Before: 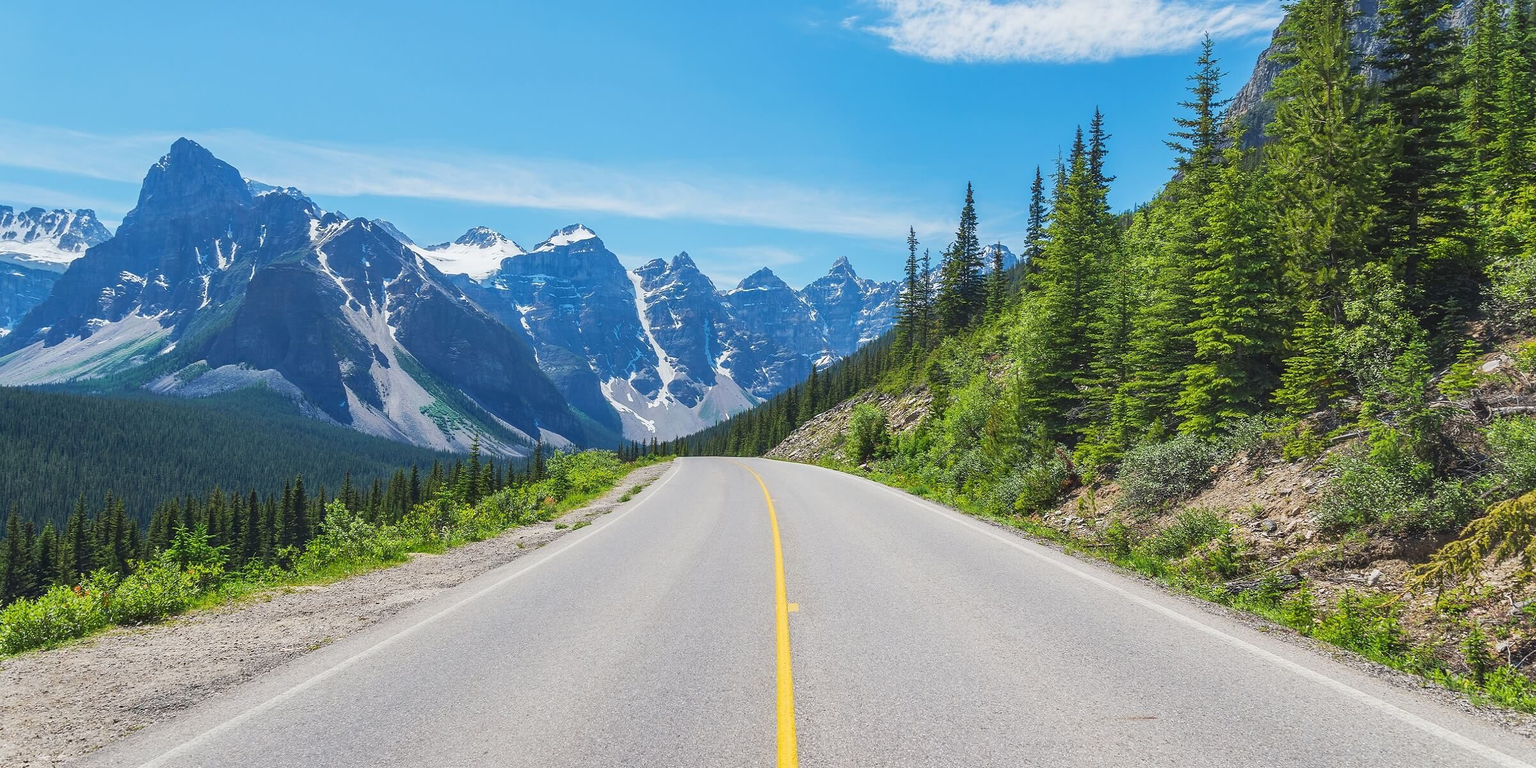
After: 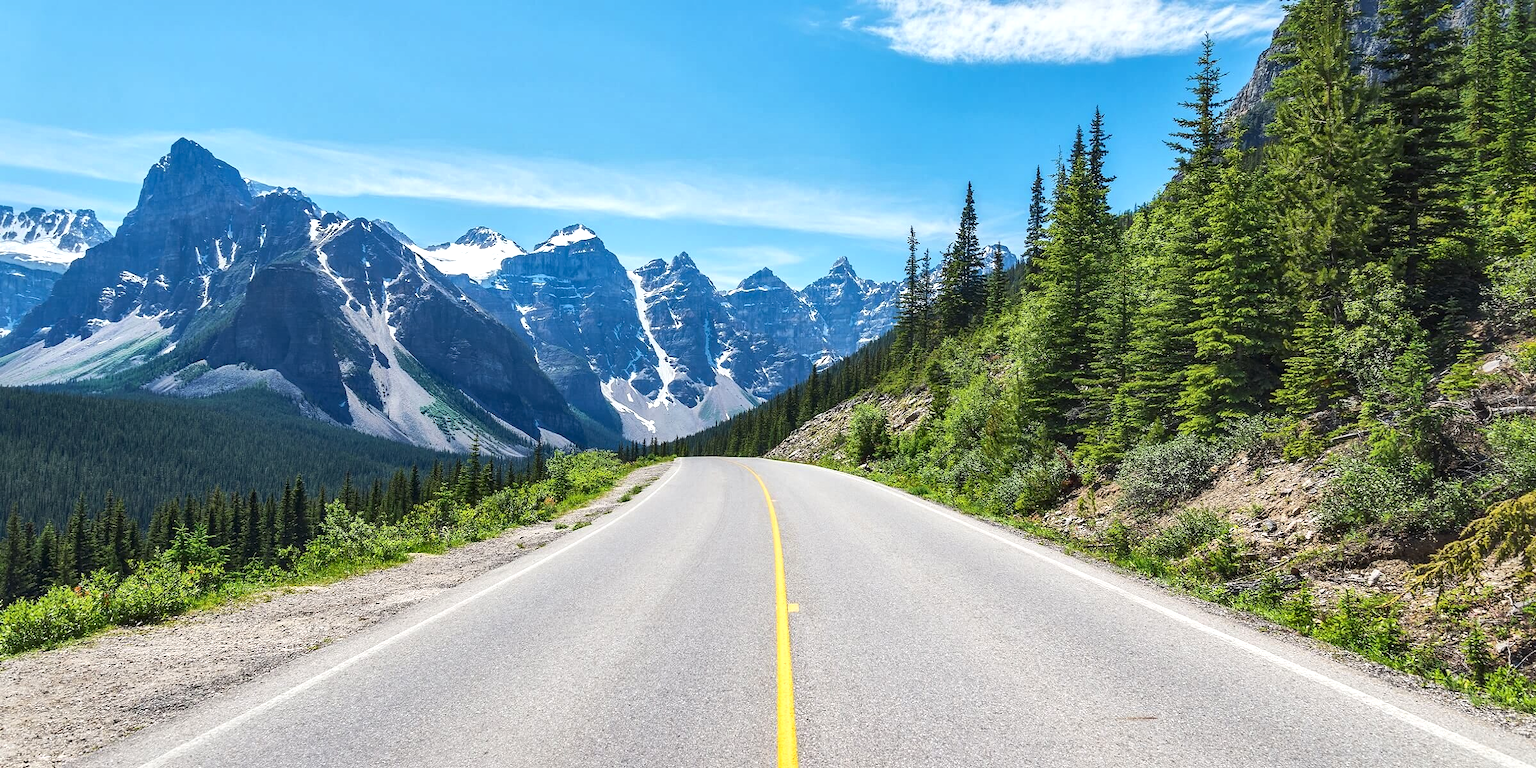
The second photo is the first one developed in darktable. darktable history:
tone equalizer: -8 EV -0.001 EV, -7 EV 0.001 EV, -6 EV -0.002 EV, -5 EV -0.003 EV, -4 EV -0.062 EV, -3 EV -0.222 EV, -2 EV -0.267 EV, -1 EV 0.105 EV, +0 EV 0.303 EV
local contrast: mode bilateral grid, contrast 25, coarseness 60, detail 151%, midtone range 0.2
